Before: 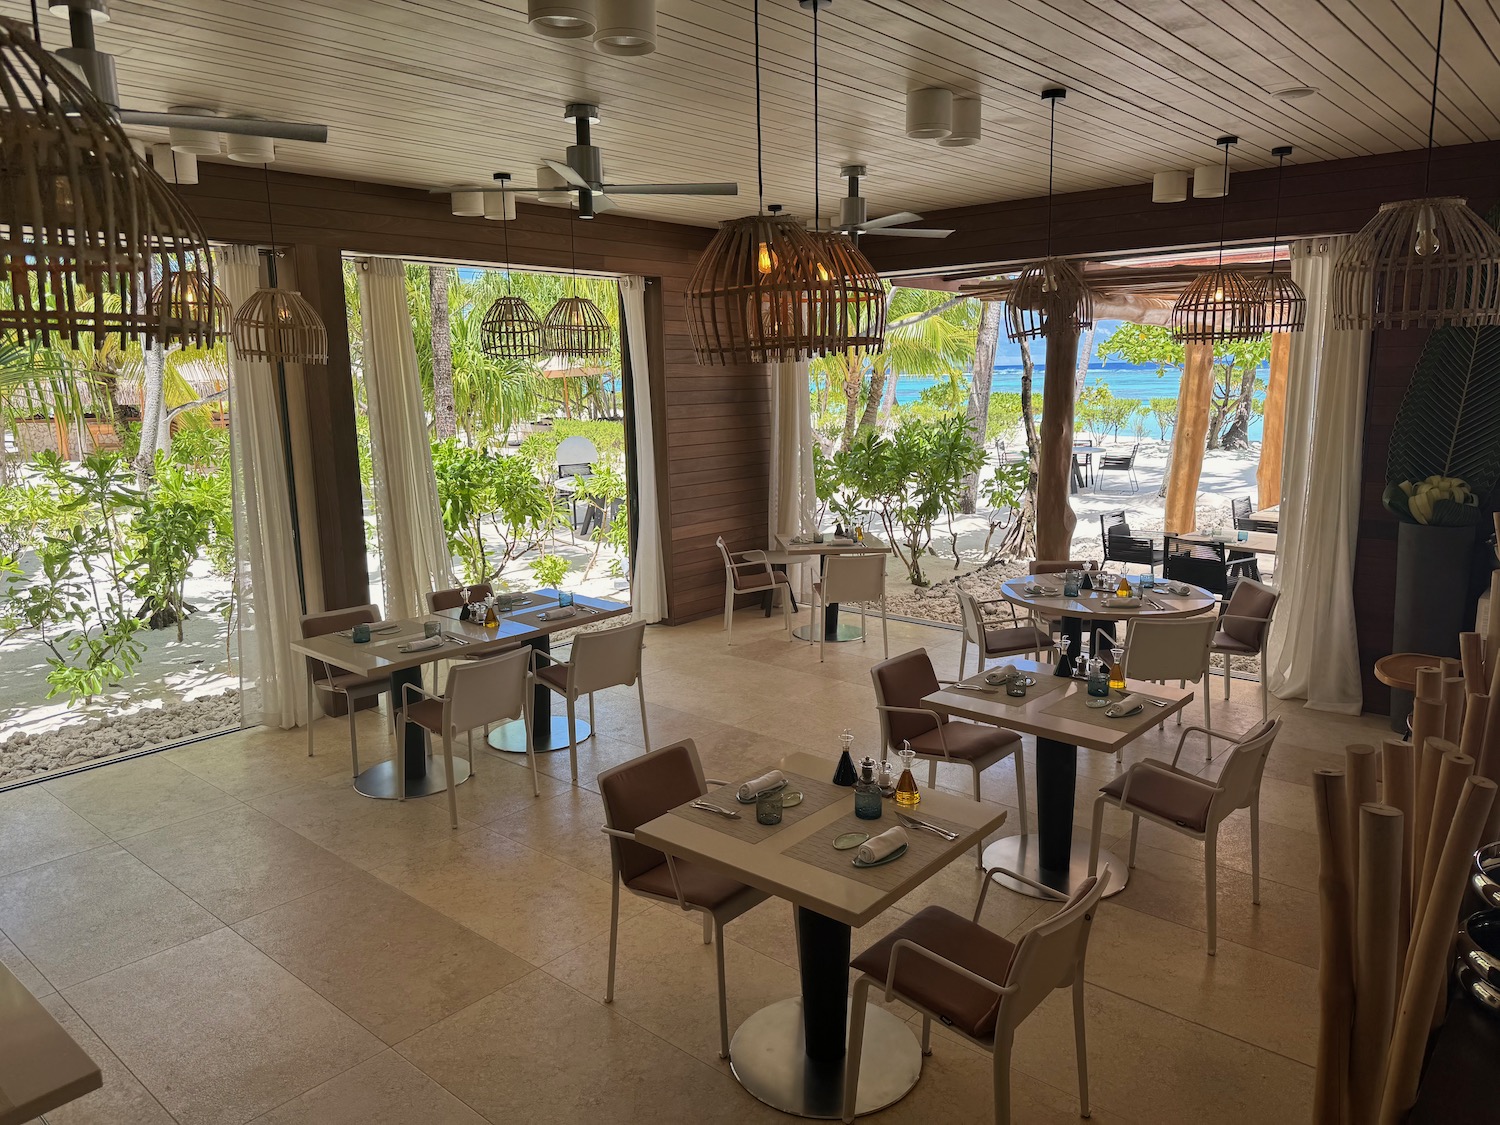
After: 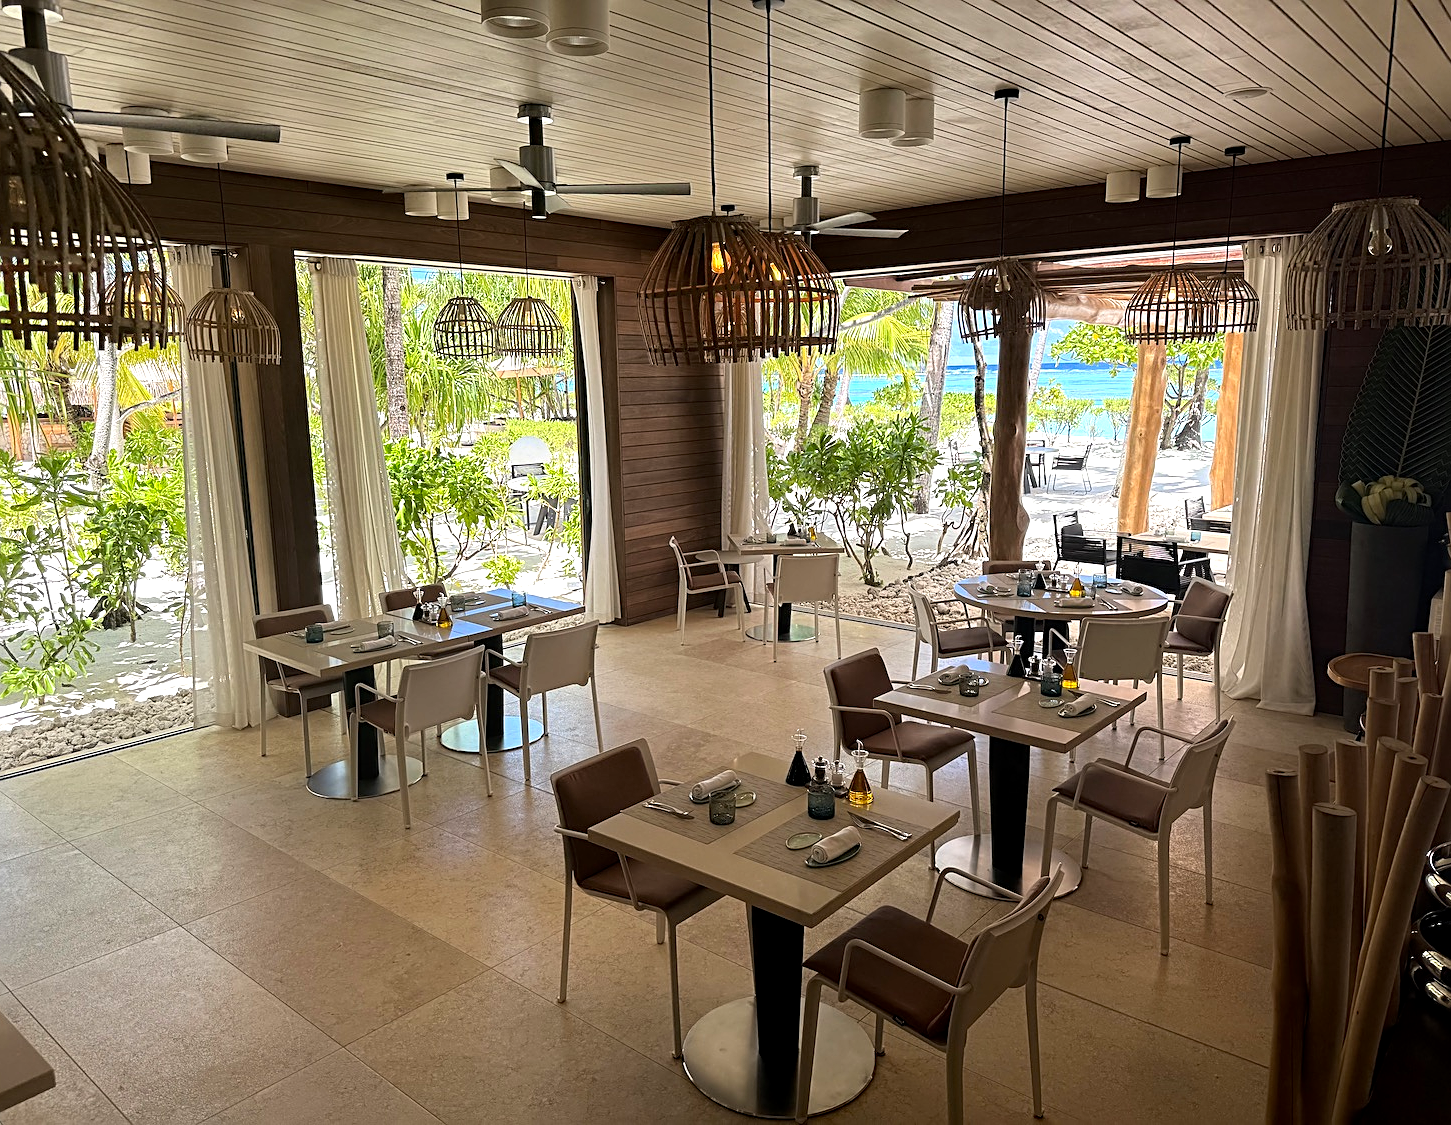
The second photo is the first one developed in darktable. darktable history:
tone equalizer: -8 EV -0.773 EV, -7 EV -0.666 EV, -6 EV -0.578 EV, -5 EV -0.422 EV, -3 EV 0.381 EV, -2 EV 0.6 EV, -1 EV 0.676 EV, +0 EV 0.765 EV, mask exposure compensation -0.492 EV
sharpen: on, module defaults
crop and rotate: left 3.203%
